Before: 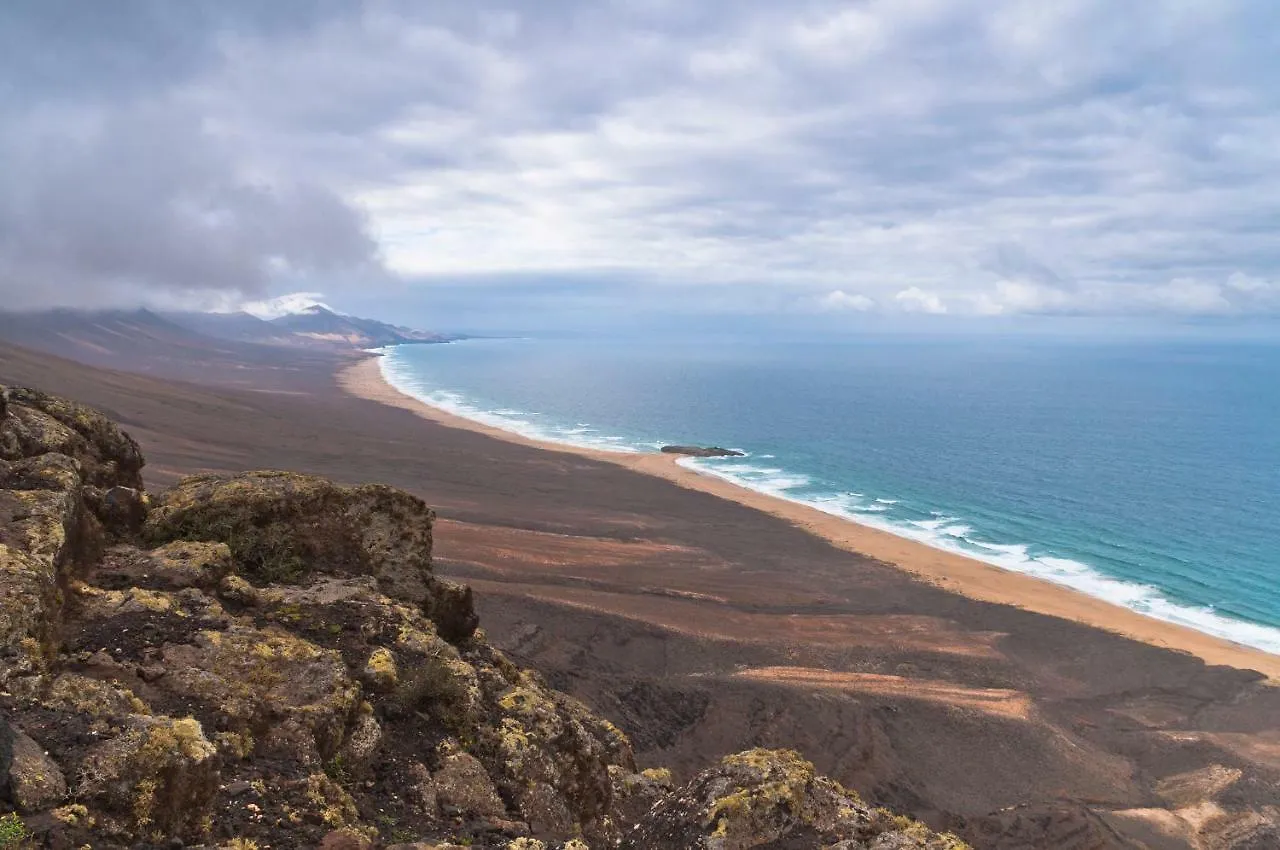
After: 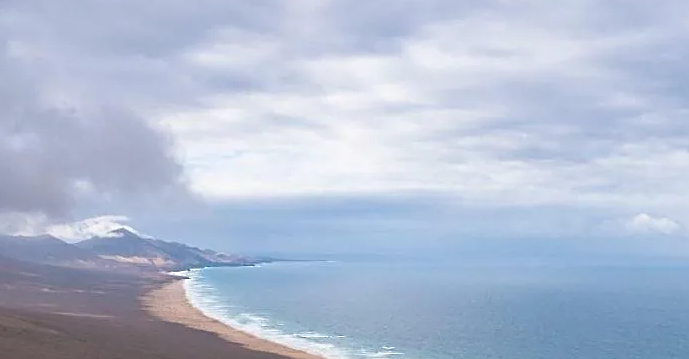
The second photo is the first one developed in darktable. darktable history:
sharpen: on, module defaults
crop: left 15.306%, top 9.065%, right 30.789%, bottom 48.638%
